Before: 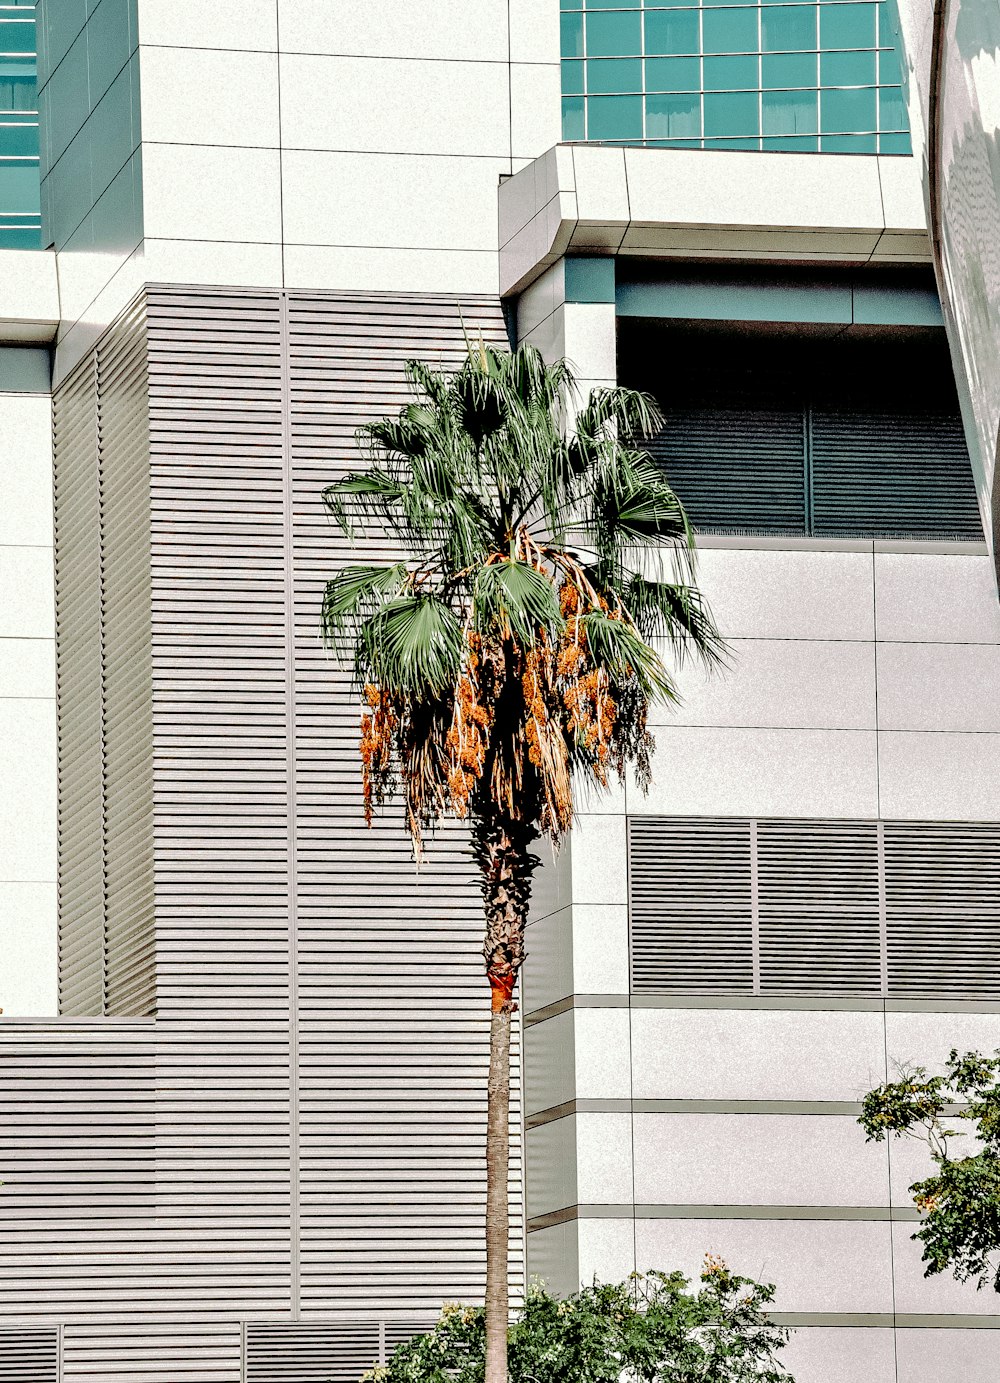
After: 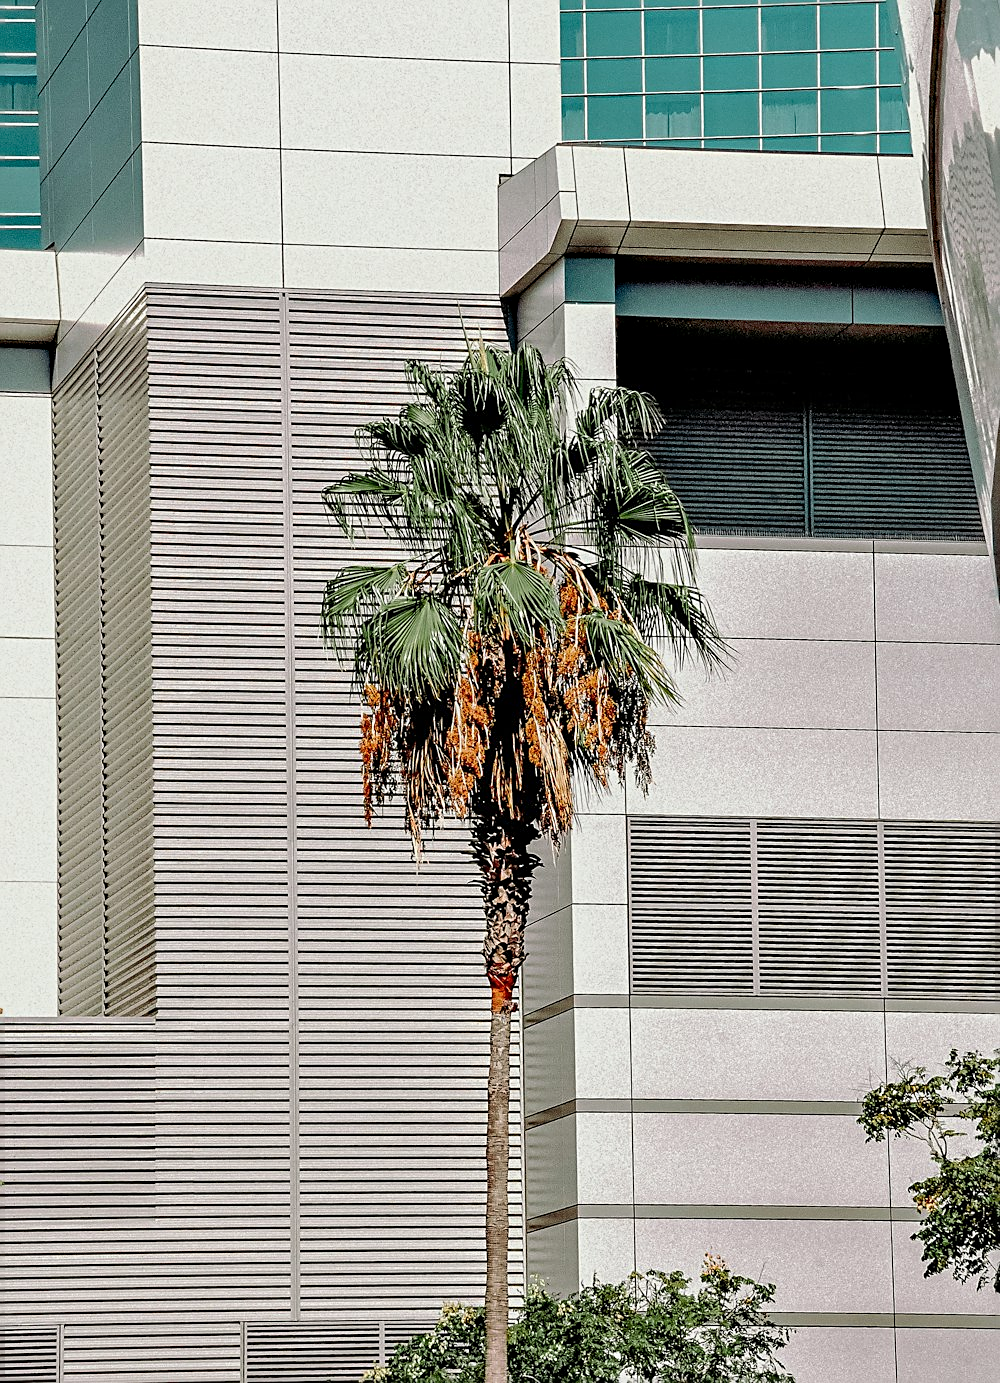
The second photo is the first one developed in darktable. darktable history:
sharpen: on, module defaults
haze removal: compatibility mode true, adaptive false
tone equalizer: -8 EV 0.245 EV, -7 EV 0.382 EV, -6 EV 0.422 EV, -5 EV 0.212 EV, -3 EV -0.279 EV, -2 EV -0.412 EV, -1 EV -0.417 EV, +0 EV -0.252 EV
